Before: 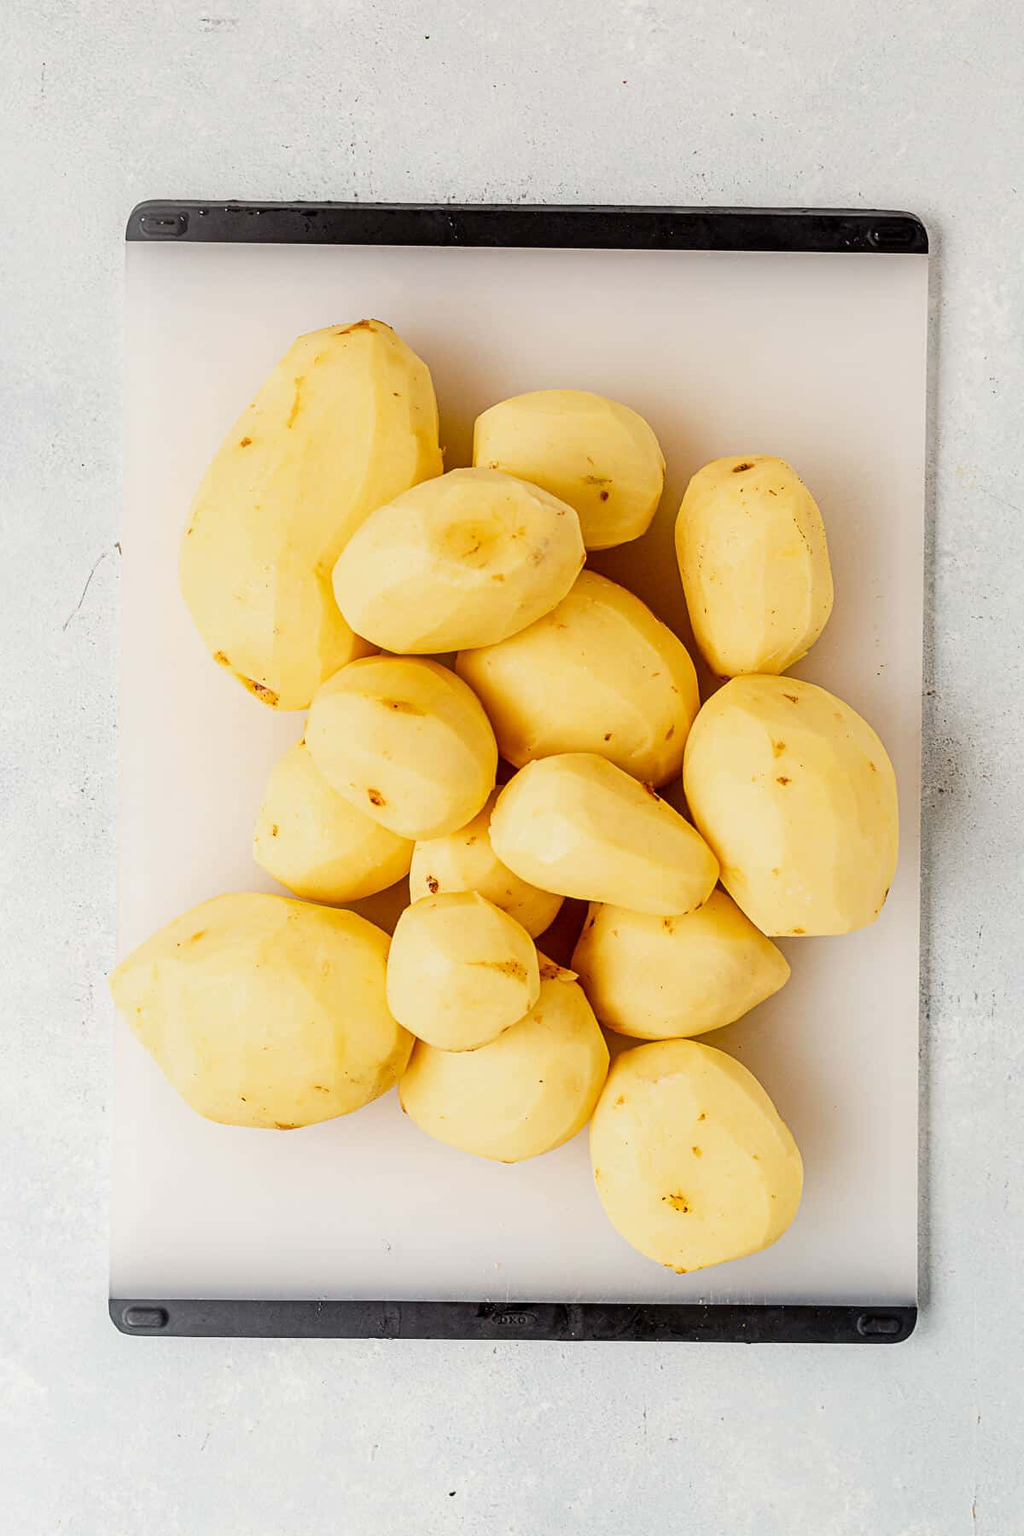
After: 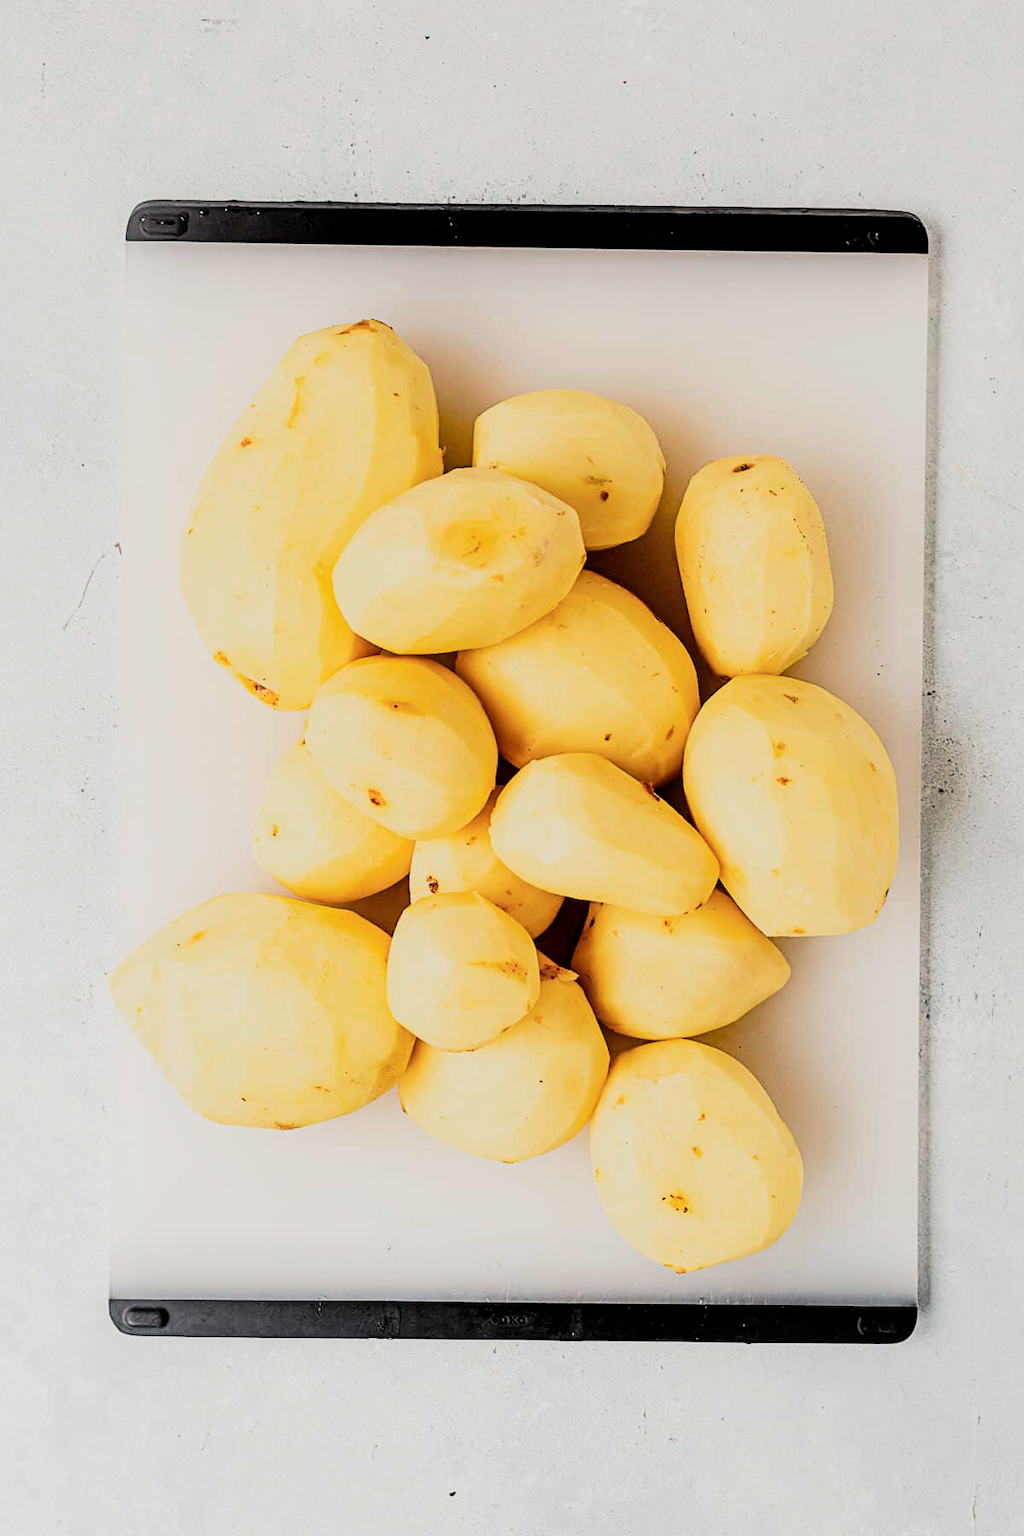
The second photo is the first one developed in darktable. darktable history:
color zones: curves: ch0 [(0.25, 0.5) (0.636, 0.25) (0.75, 0.5)]
filmic rgb: black relative exposure -5 EV, hardness 2.88, contrast 1.4, highlights saturation mix -30%
